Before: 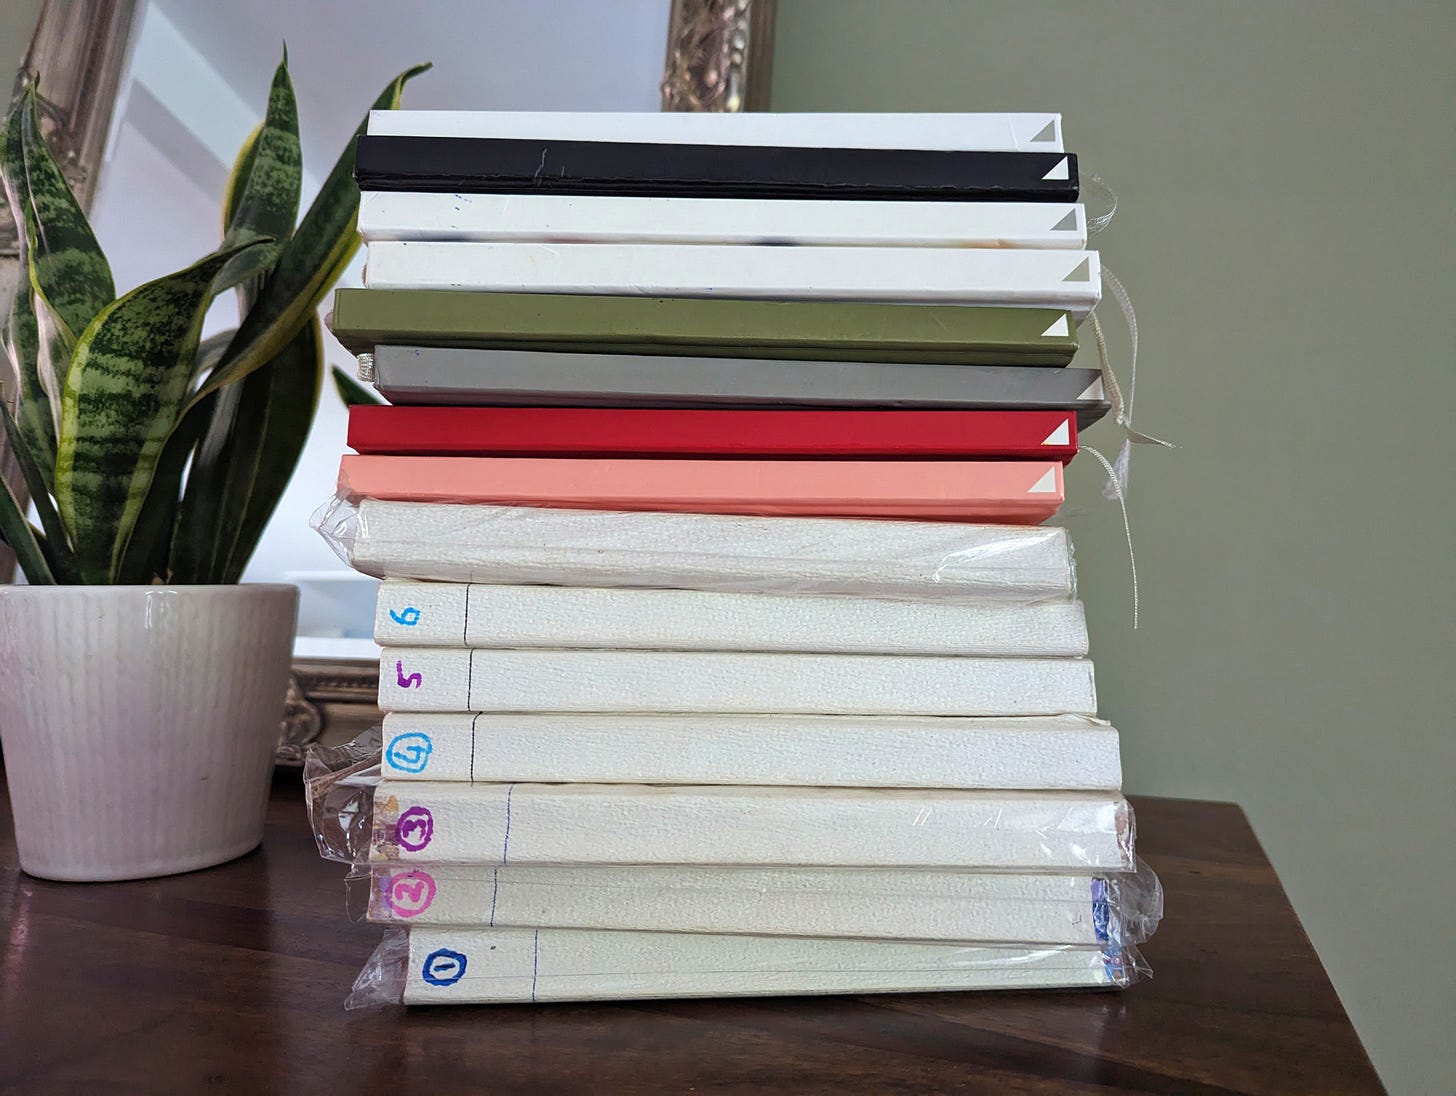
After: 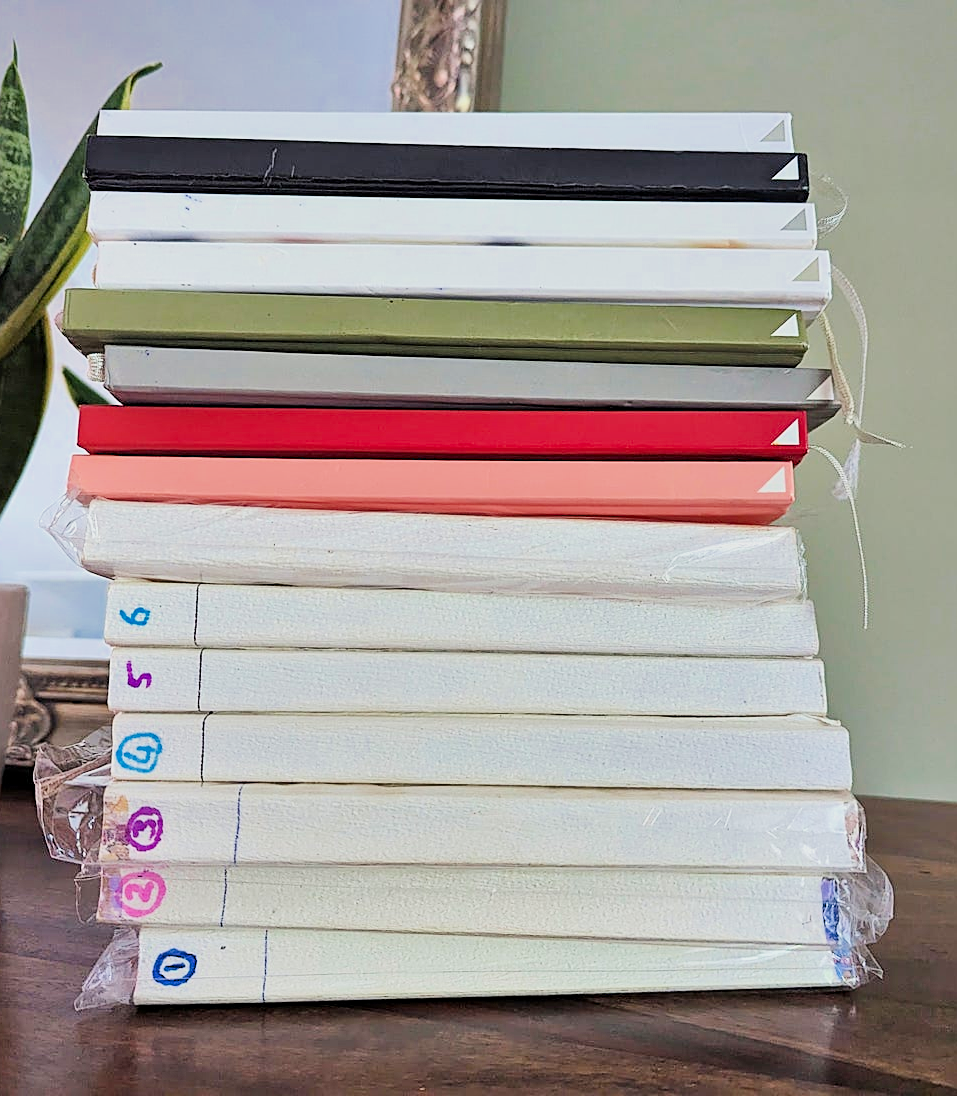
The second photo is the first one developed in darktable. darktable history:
shadows and highlights: soften with gaussian
crop and rotate: left 18.569%, right 15.669%
filmic rgb: black relative exposure -7.12 EV, white relative exposure 5.36 EV, hardness 3.03, preserve chrominance max RGB, color science v6 (2022), contrast in shadows safe, contrast in highlights safe
local contrast: mode bilateral grid, contrast 21, coarseness 50, detail 119%, midtone range 0.2
exposure: black level correction 0, exposure 1.391 EV, compensate highlight preservation false
sharpen: on, module defaults
